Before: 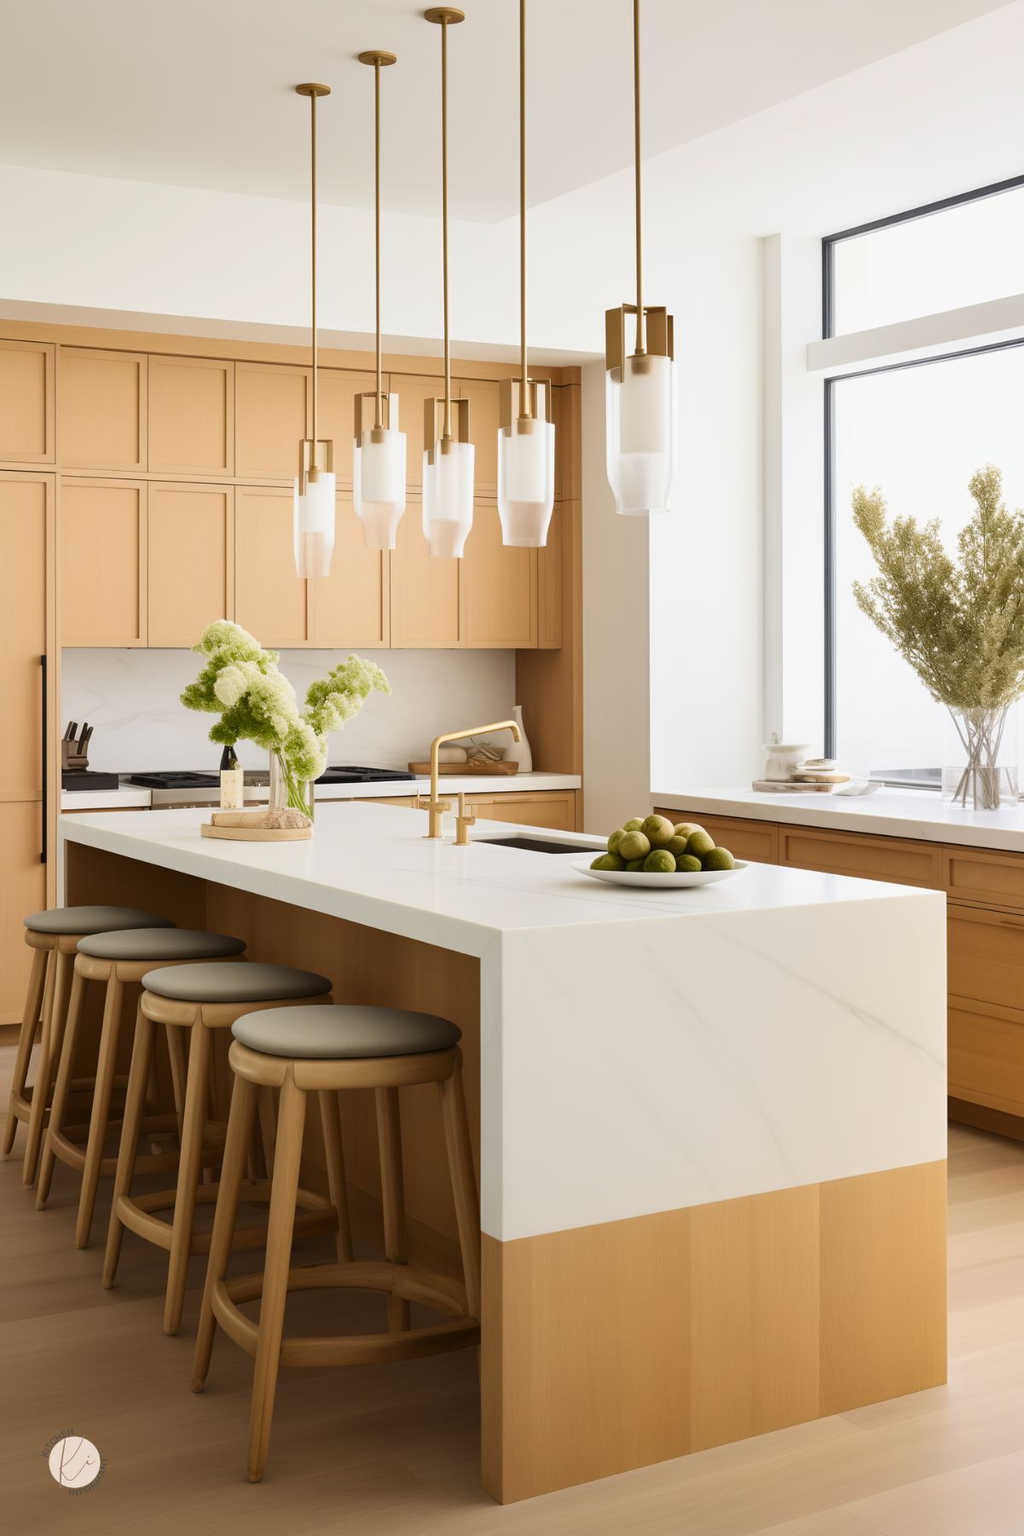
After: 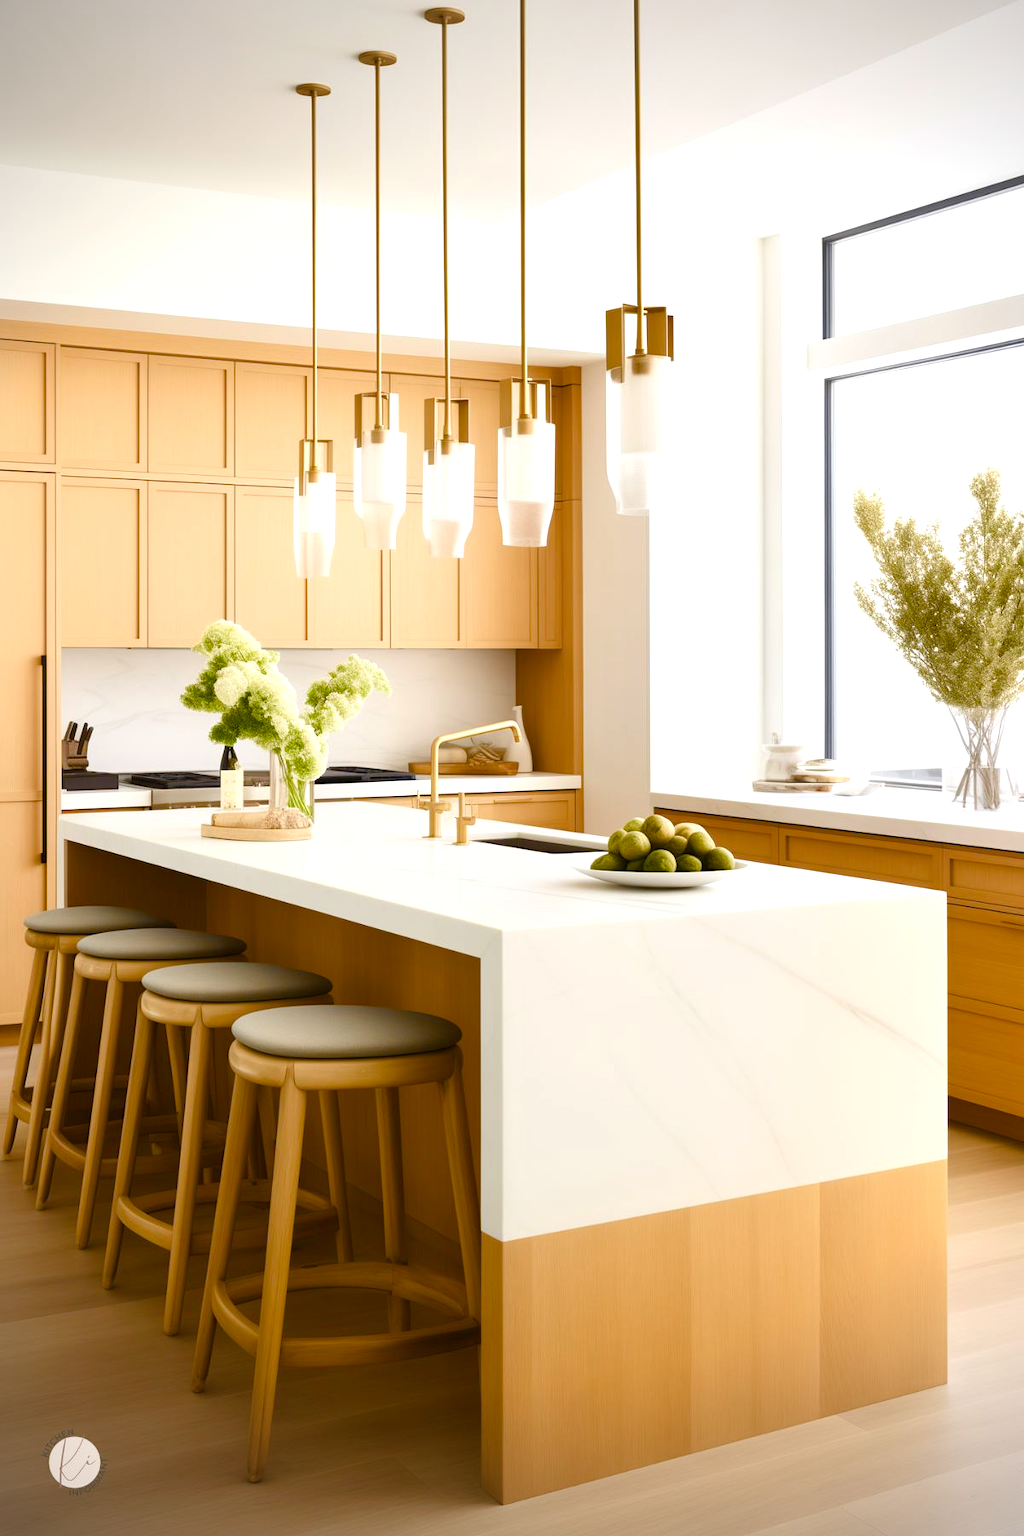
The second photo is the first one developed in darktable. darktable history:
color balance rgb: perceptual saturation grading › global saturation 25.201%, perceptual saturation grading › highlights -50.529%, perceptual saturation grading › shadows 30.028%, global vibrance 44.716%
vignetting: on, module defaults
exposure: black level correction 0.001, exposure 0.499 EV, compensate exposure bias true, compensate highlight preservation false
